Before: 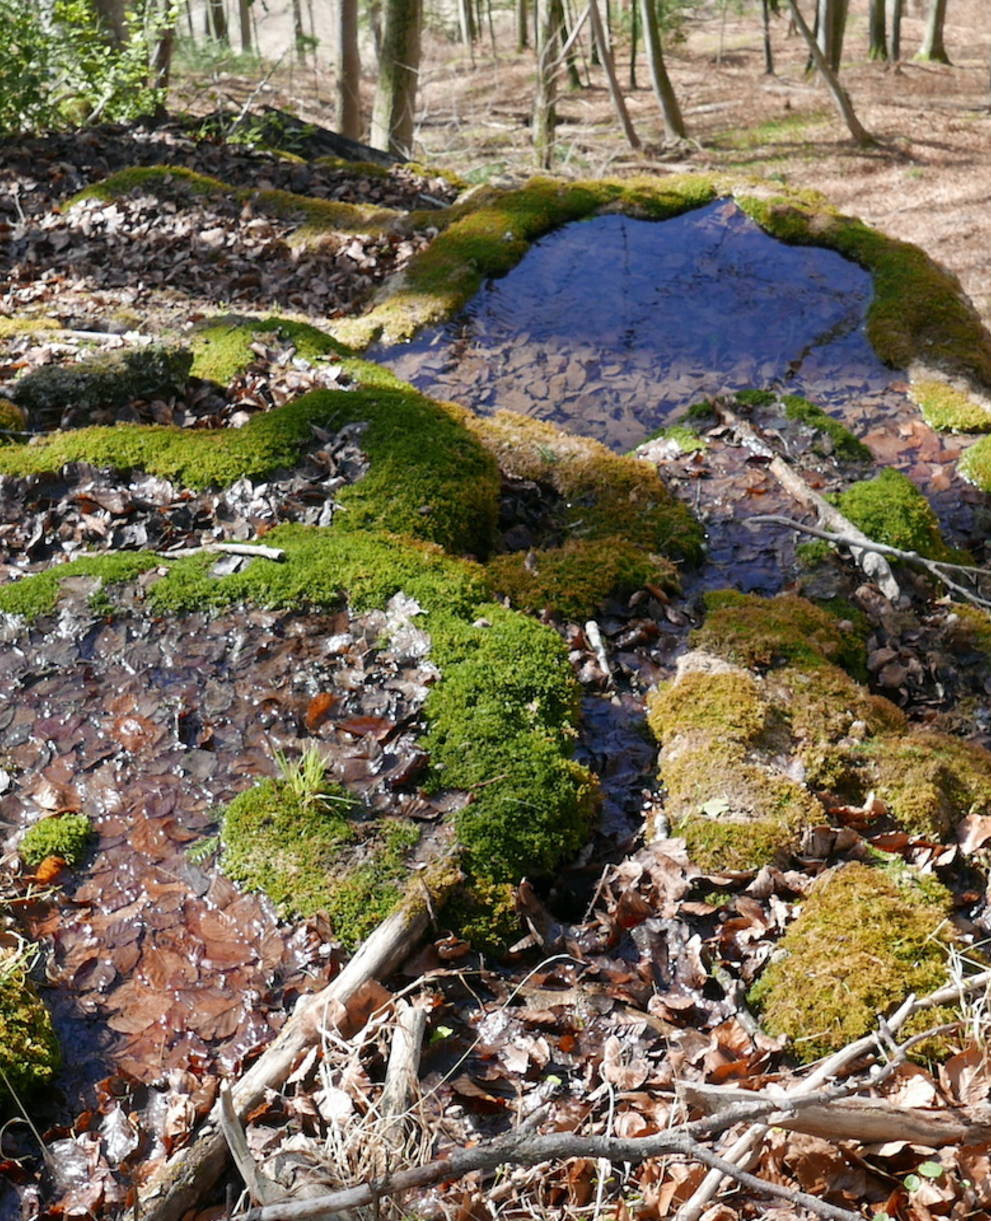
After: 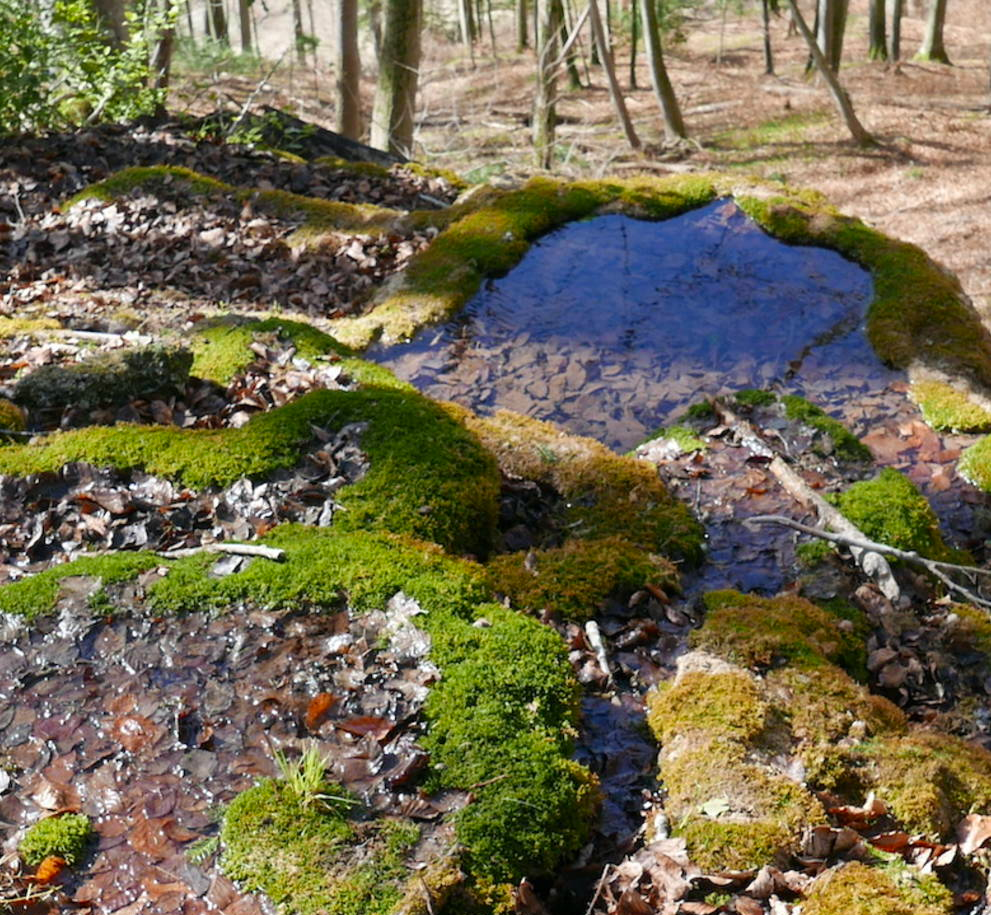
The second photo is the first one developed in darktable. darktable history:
contrast brightness saturation: saturation 0.13
contrast equalizer: y [[0.5 ×6], [0.5 ×6], [0.5, 0.5, 0.501, 0.545, 0.707, 0.863], [0 ×6], [0 ×6]]
crop: bottom 24.988%
